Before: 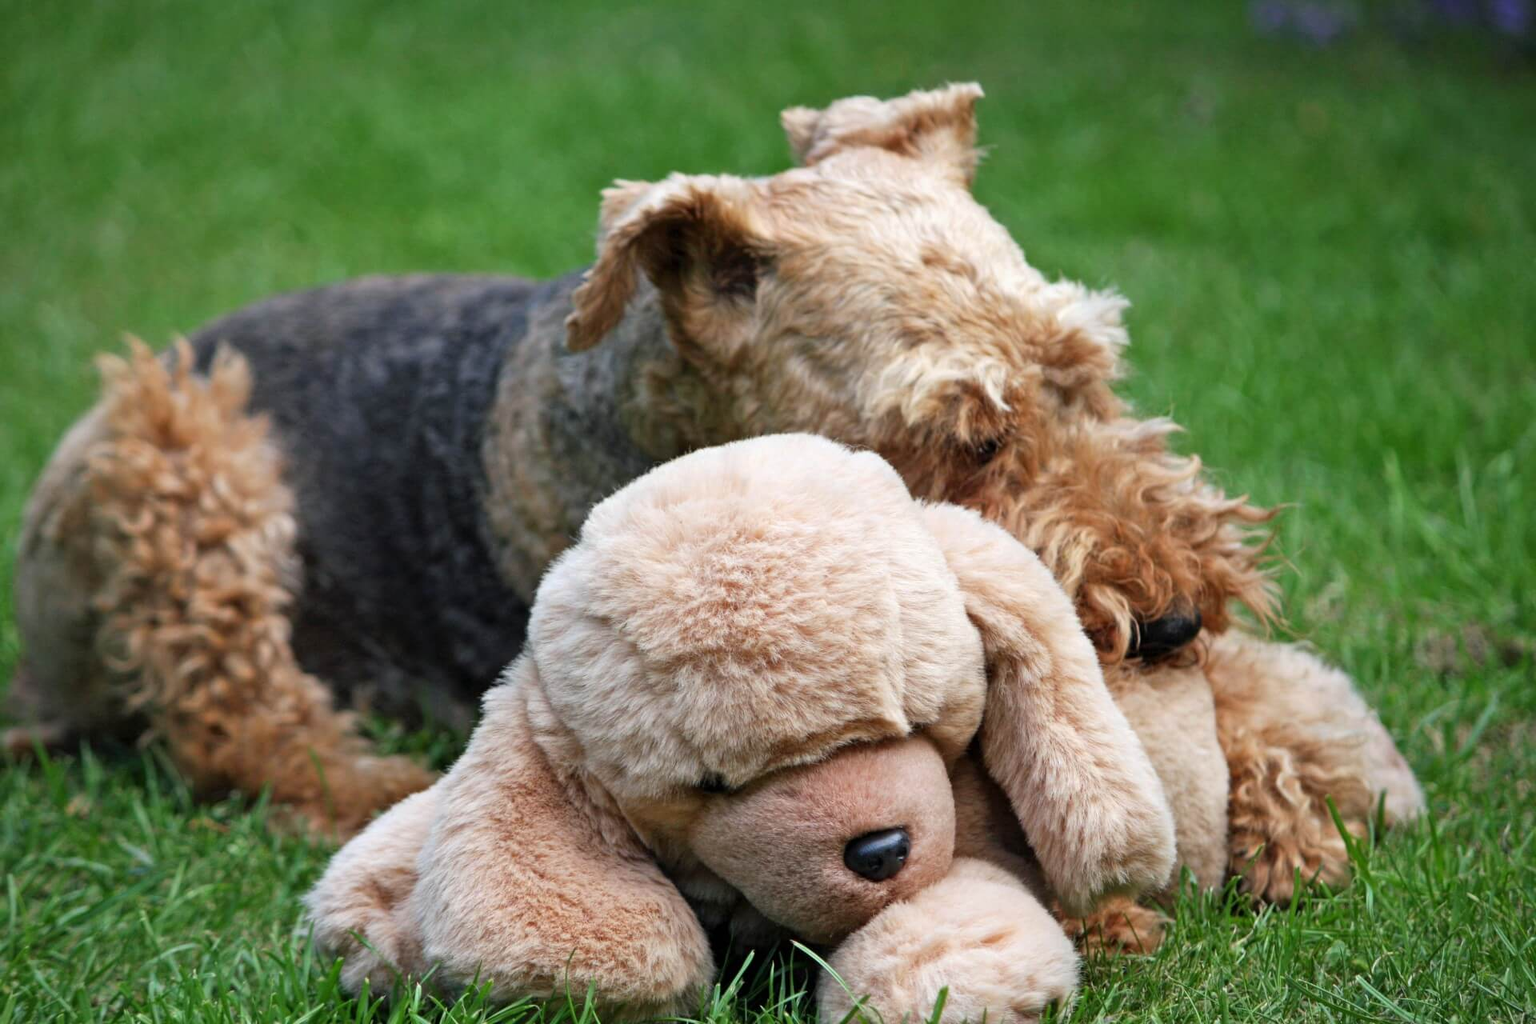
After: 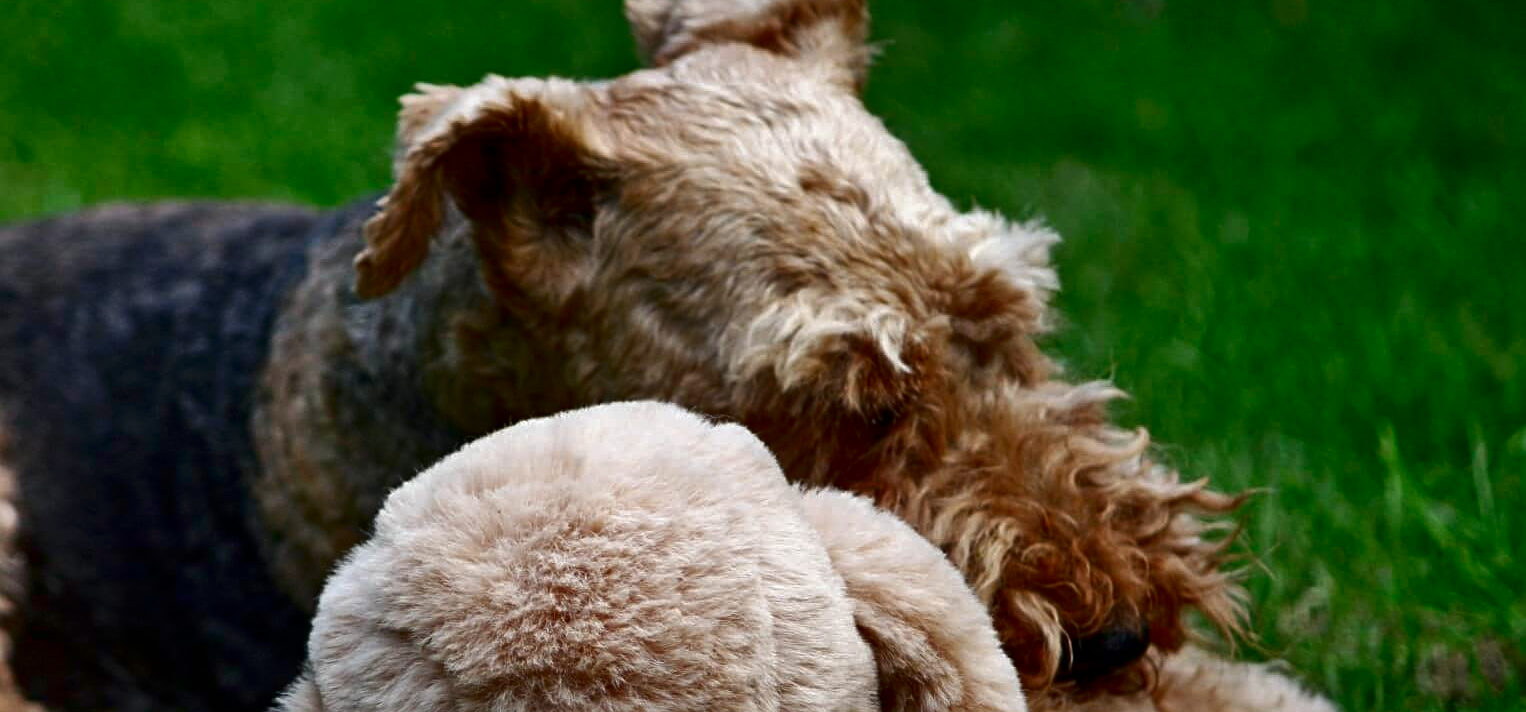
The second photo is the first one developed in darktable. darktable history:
contrast brightness saturation: brightness -0.52
sharpen: radius 2.529, amount 0.323
shadows and highlights: highlights color adjustment 0%, soften with gaussian
crop: left 18.38%, top 11.092%, right 2.134%, bottom 33.217%
